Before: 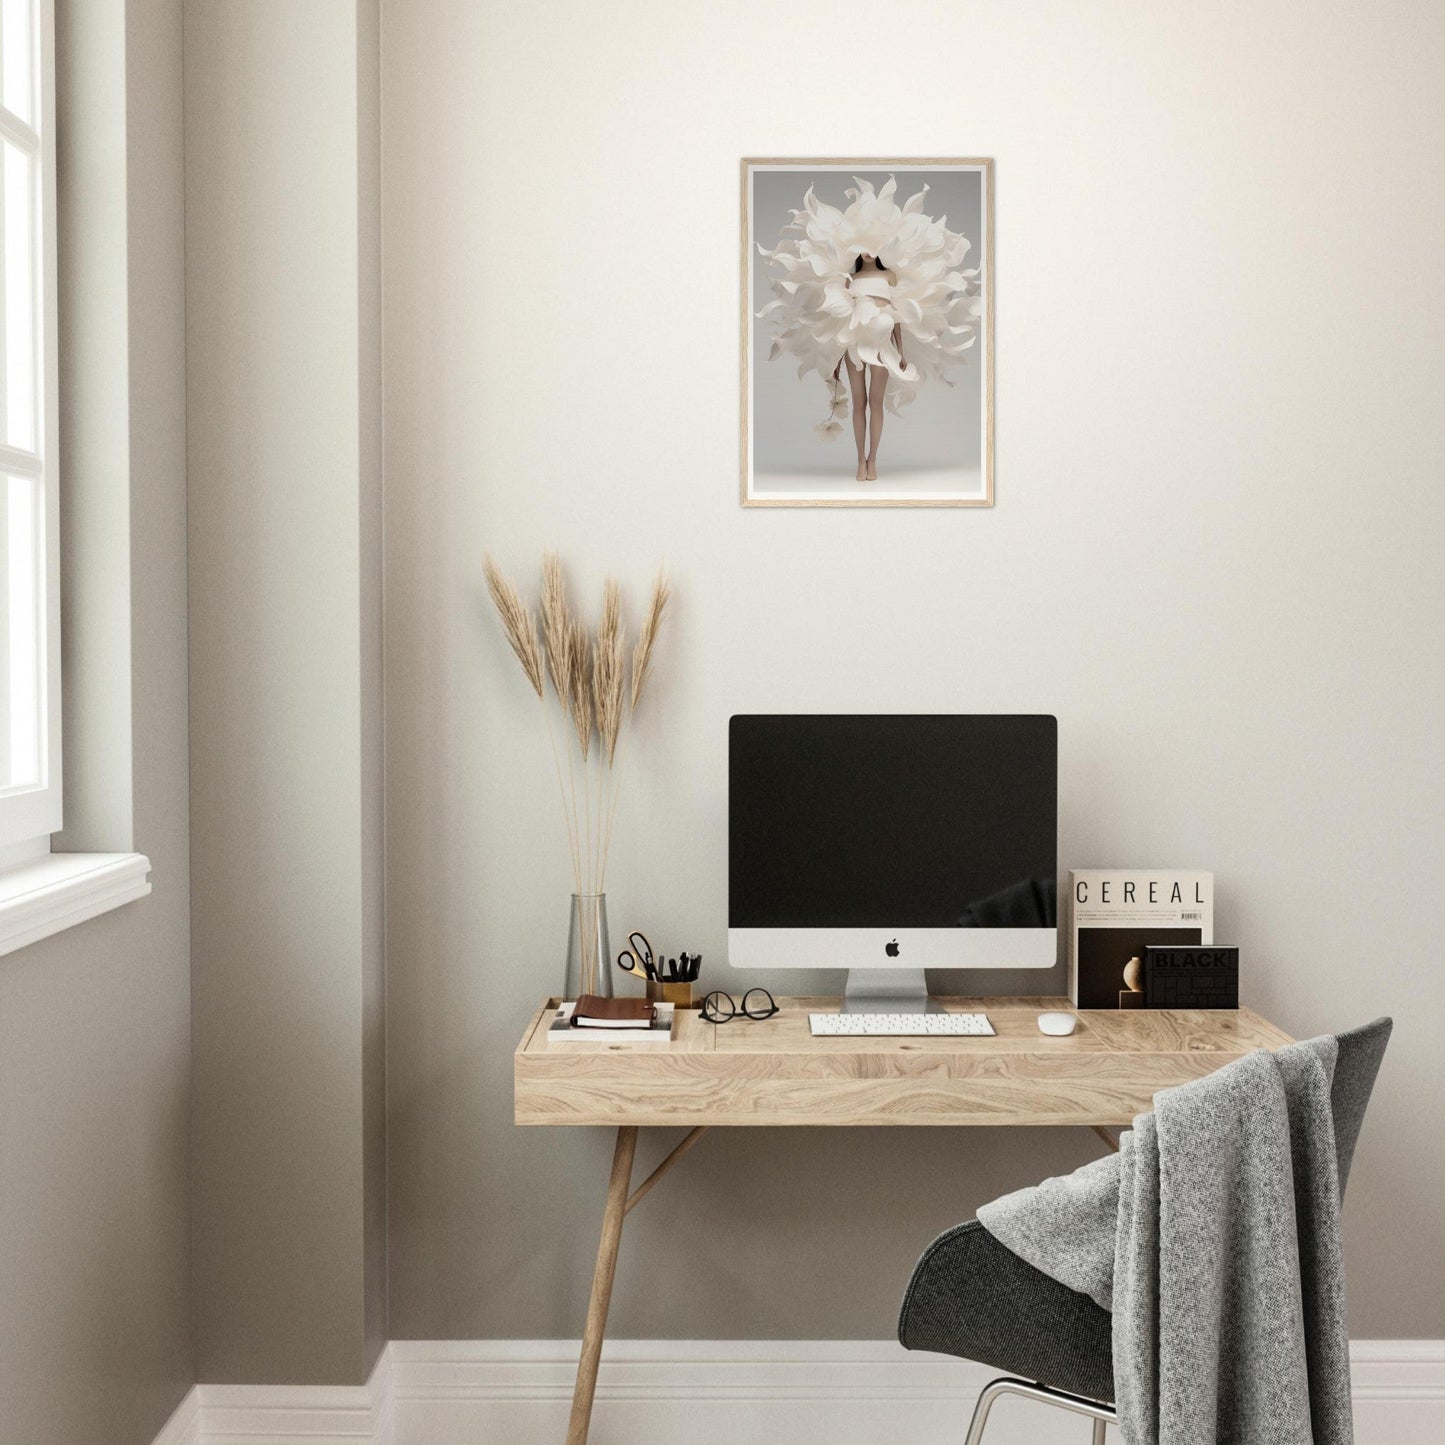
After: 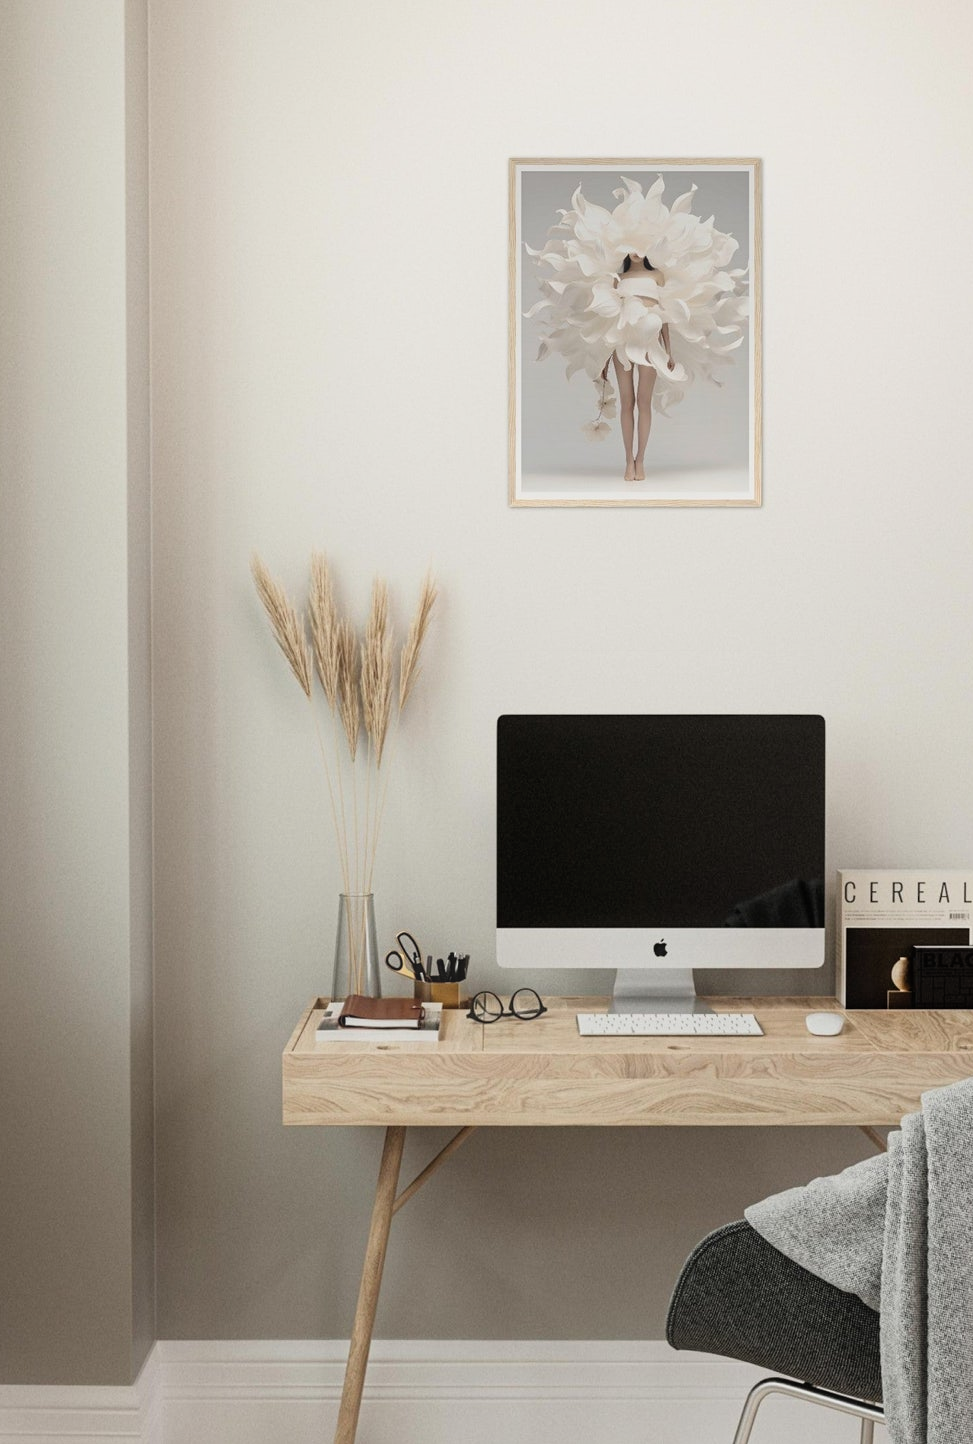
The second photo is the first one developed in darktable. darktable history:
filmic rgb: black relative exposure -9.37 EV, white relative exposure 3.04 EV, threshold 5.99 EV, hardness 6.1, iterations of high-quality reconstruction 10, enable highlight reconstruction true
crop and rotate: left 16.079%, right 16.559%
contrast equalizer: octaves 7, y [[0.439, 0.44, 0.442, 0.457, 0.493, 0.498], [0.5 ×6], [0.5 ×6], [0 ×6], [0 ×6]]
